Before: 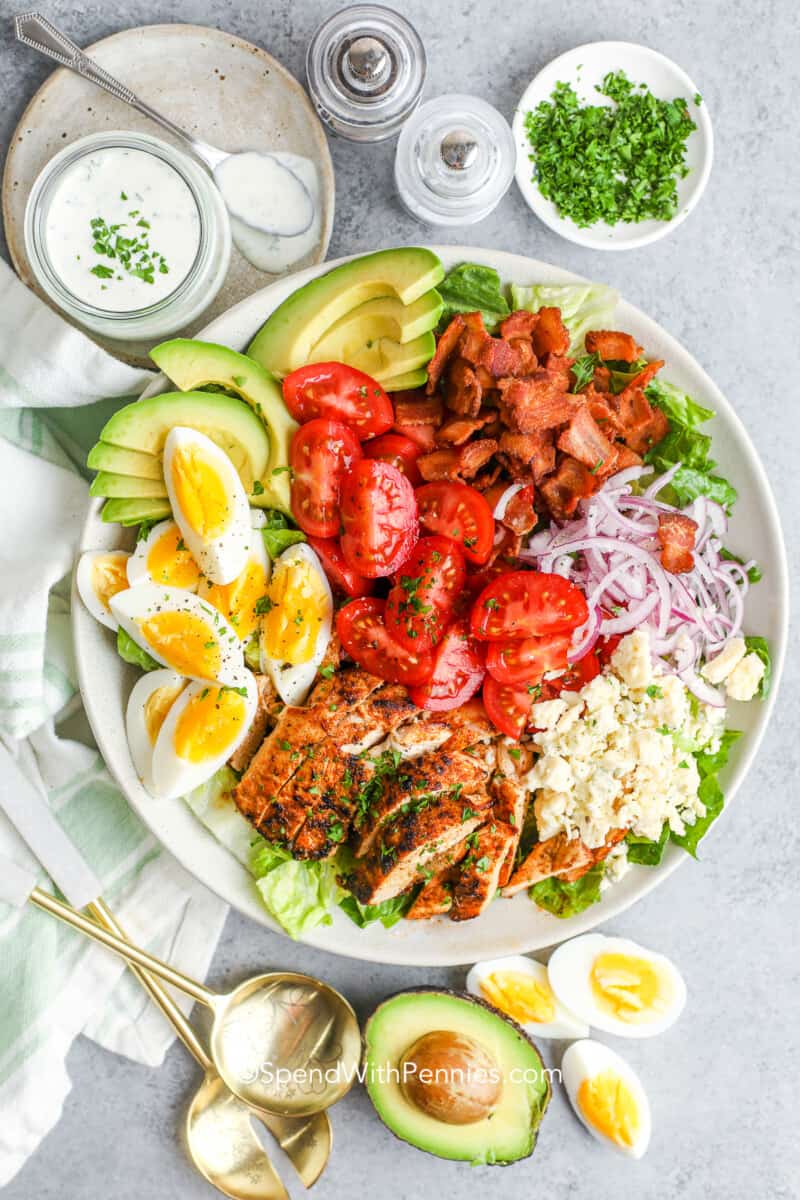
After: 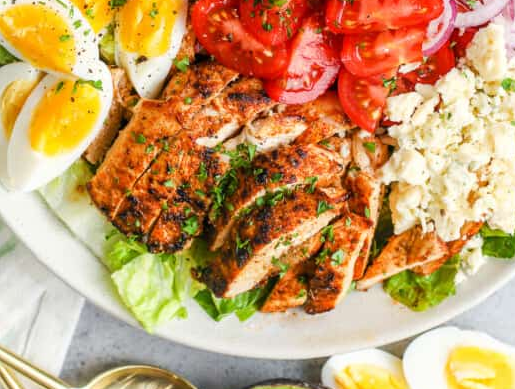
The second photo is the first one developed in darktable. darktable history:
crop: left 18.21%, top 50.623%, right 17.337%, bottom 16.892%
